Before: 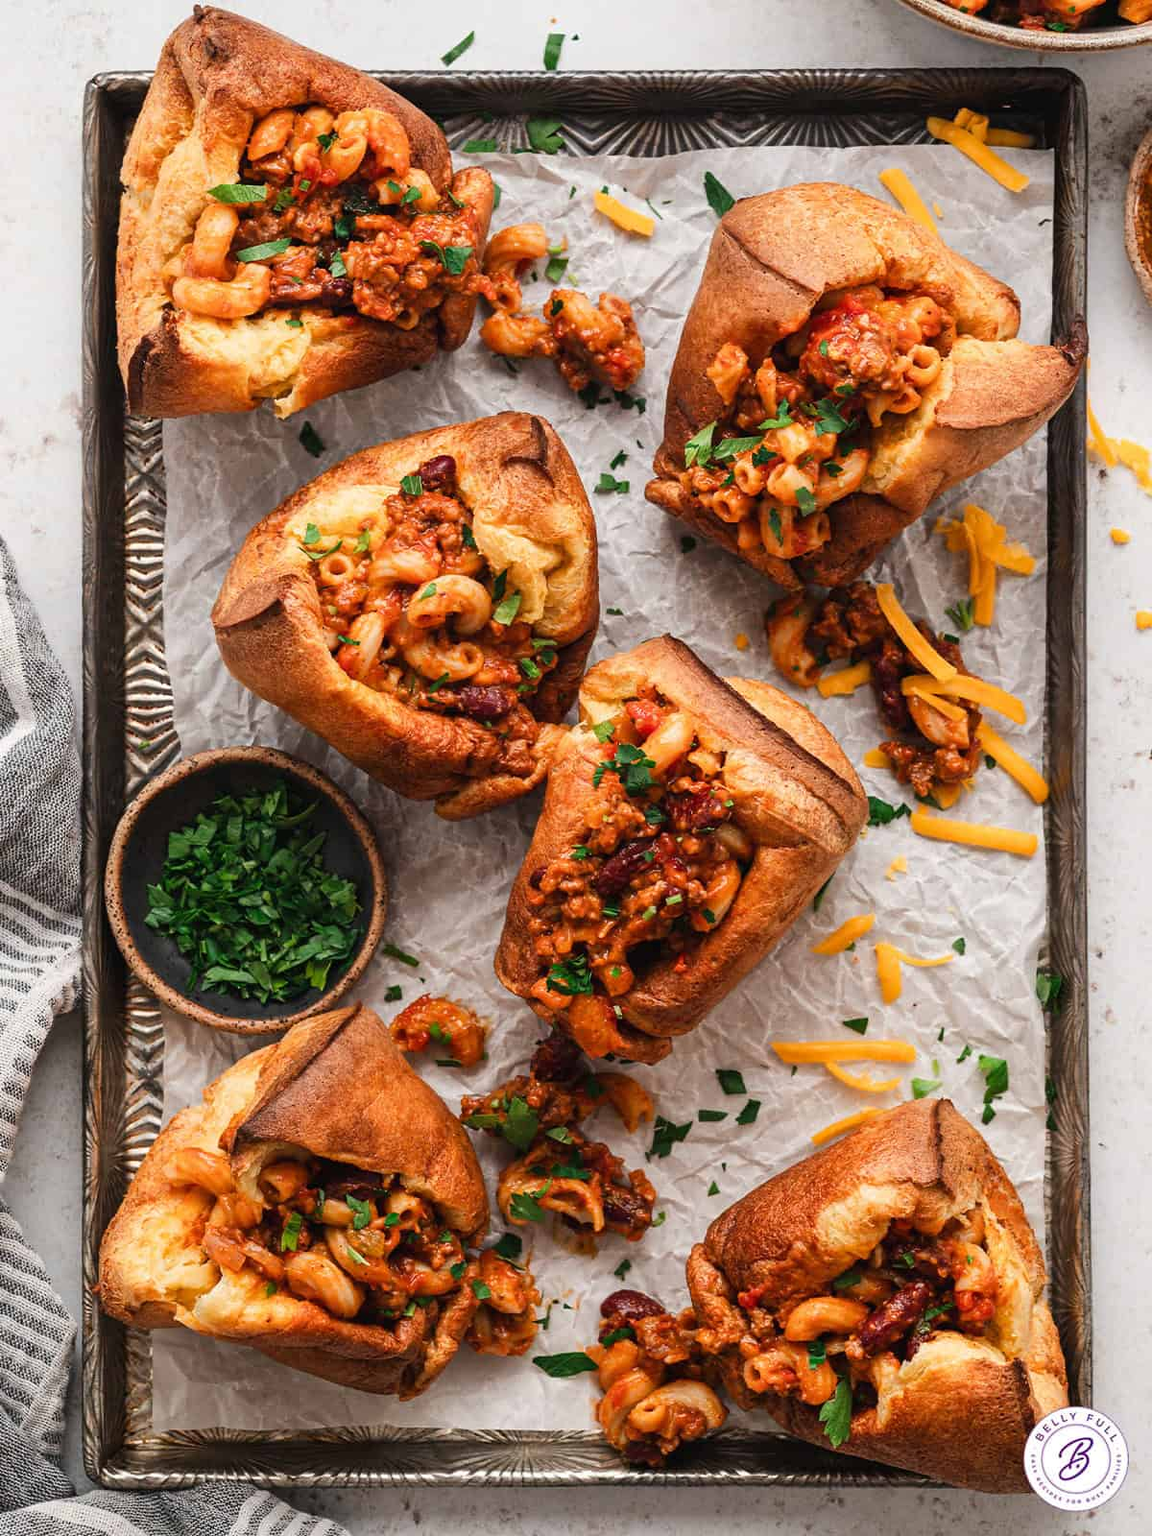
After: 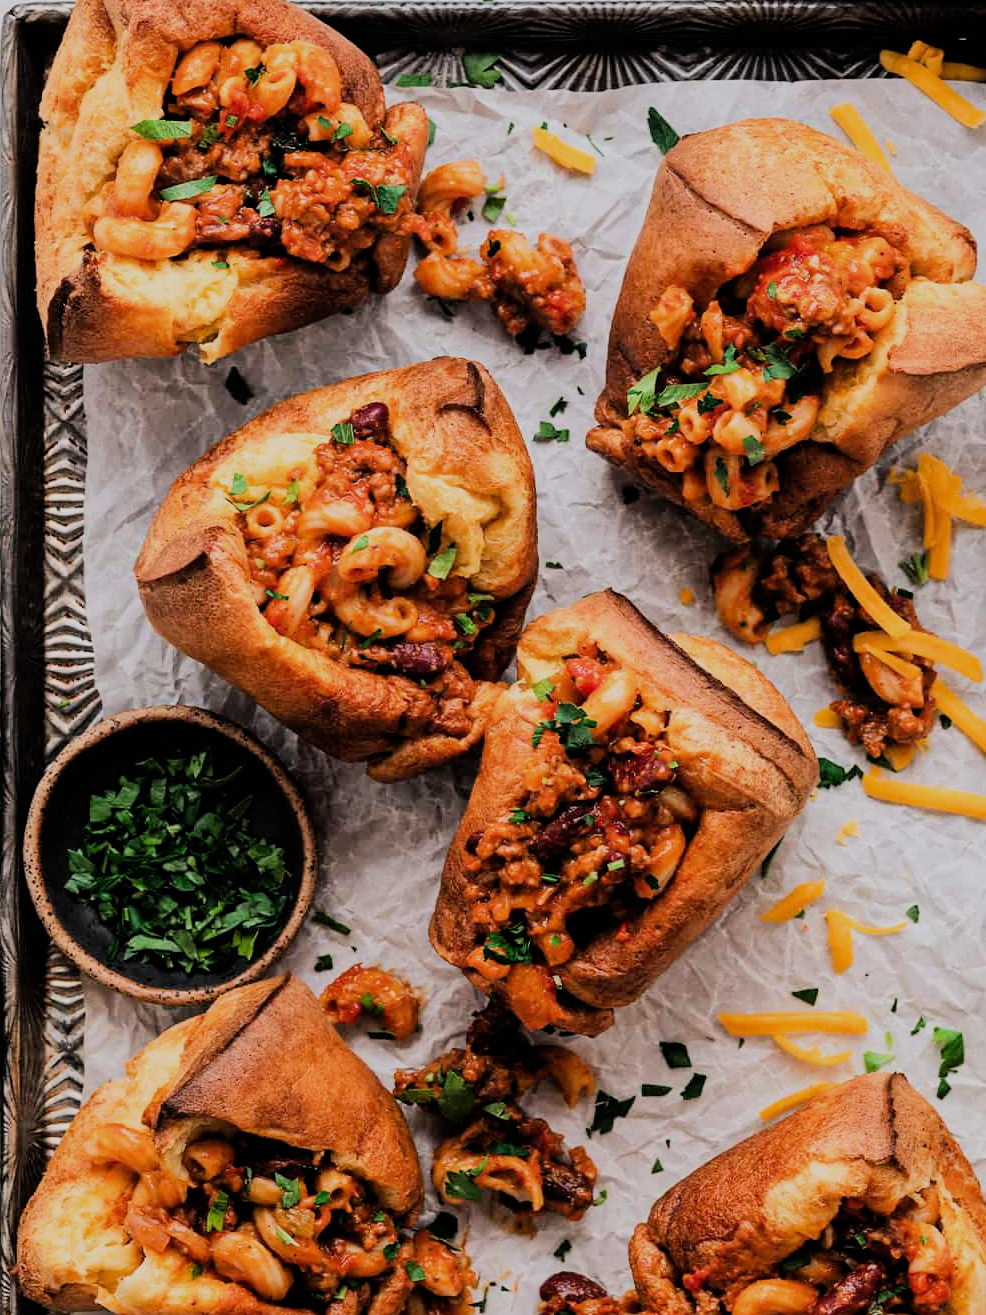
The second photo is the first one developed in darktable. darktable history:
white balance: red 0.983, blue 1.036
filmic rgb: black relative exposure -6.15 EV, white relative exposure 6.96 EV, hardness 2.23, color science v6 (2022)
tone equalizer: -8 EV -0.417 EV, -7 EV -0.389 EV, -6 EV -0.333 EV, -5 EV -0.222 EV, -3 EV 0.222 EV, -2 EV 0.333 EV, -1 EV 0.389 EV, +0 EV 0.417 EV, edges refinement/feathering 500, mask exposure compensation -1.57 EV, preserve details no
crop and rotate: left 7.196%, top 4.574%, right 10.605%, bottom 13.178%
